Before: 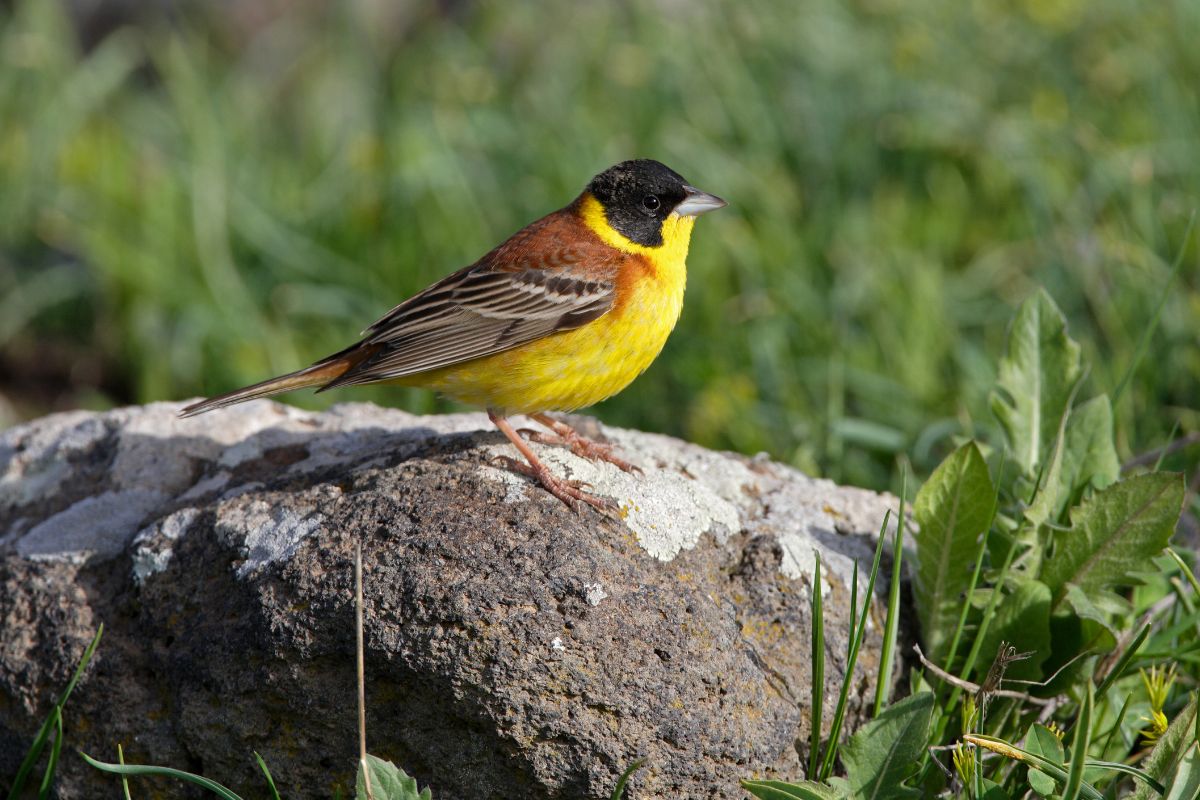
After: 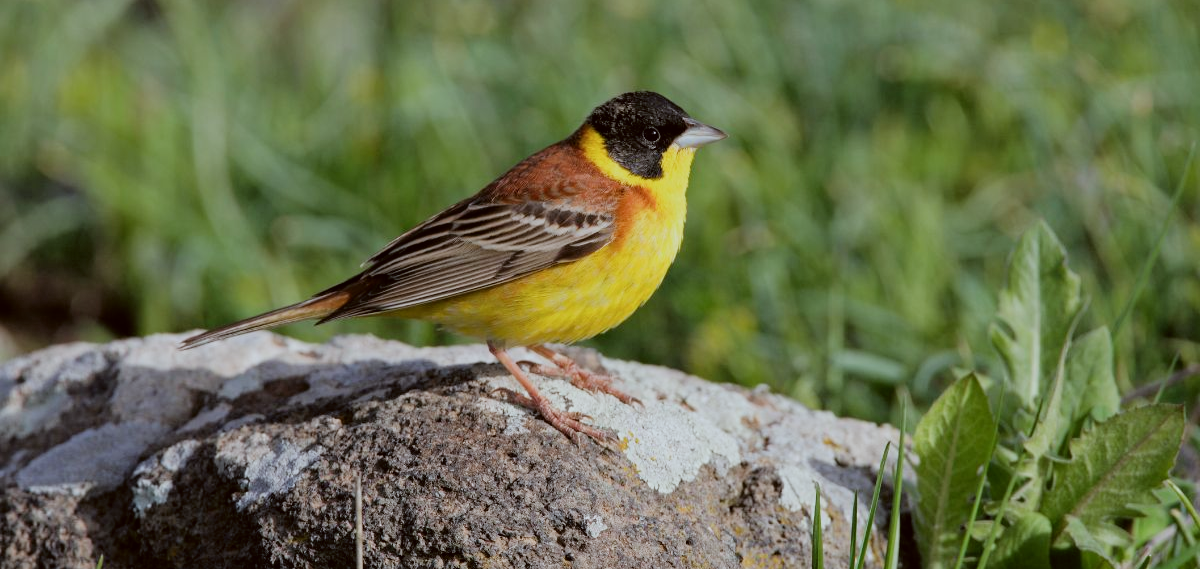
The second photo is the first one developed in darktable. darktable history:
filmic rgb: black relative exposure -7.65 EV, white relative exposure 4.56 EV, hardness 3.61
exposure: black level correction -0.001, exposure 0.079 EV, compensate highlight preservation false
crop and rotate: top 8.519%, bottom 20.34%
color correction: highlights a* -3.09, highlights b* -6.97, shadows a* 3.27, shadows b* 5.69
